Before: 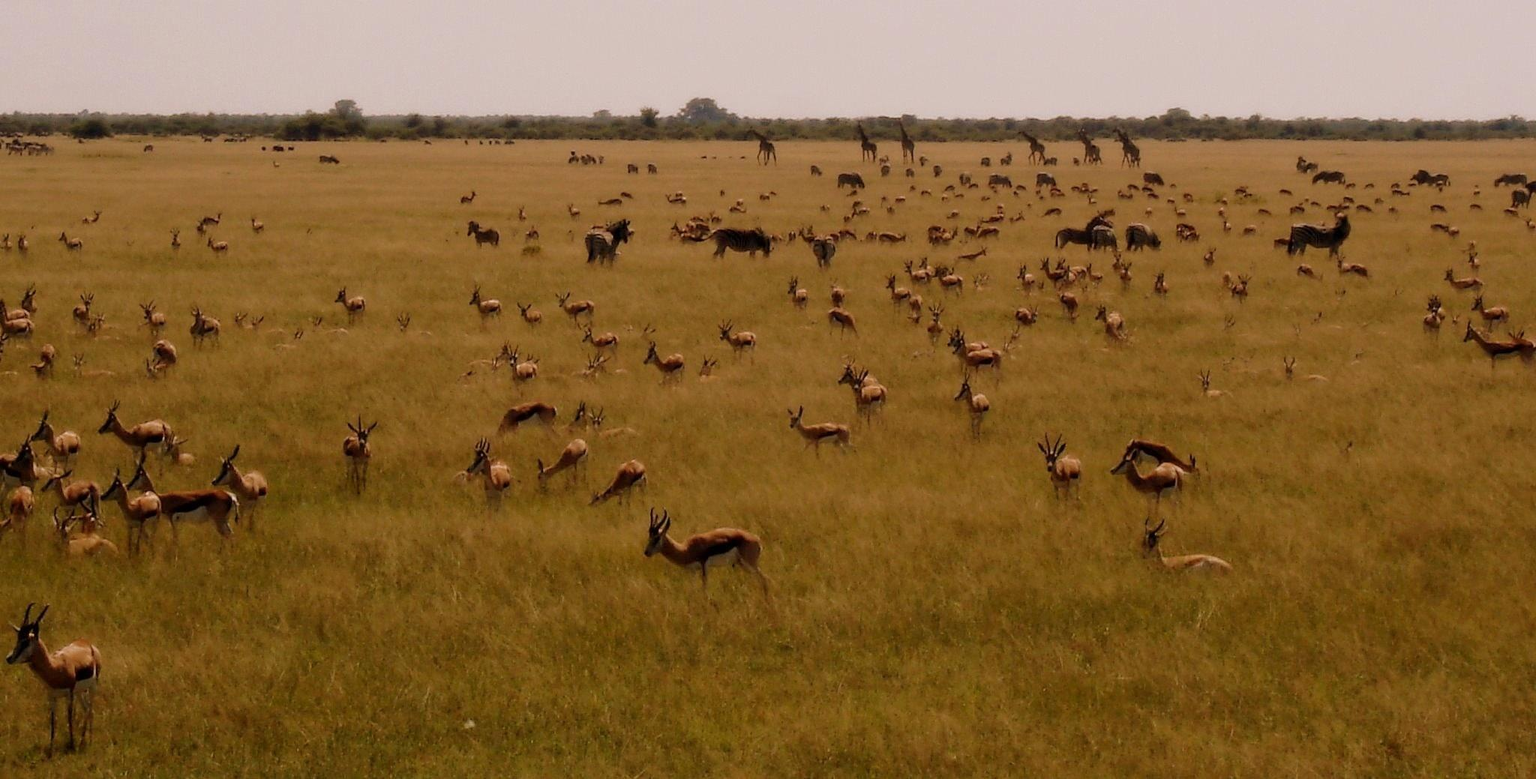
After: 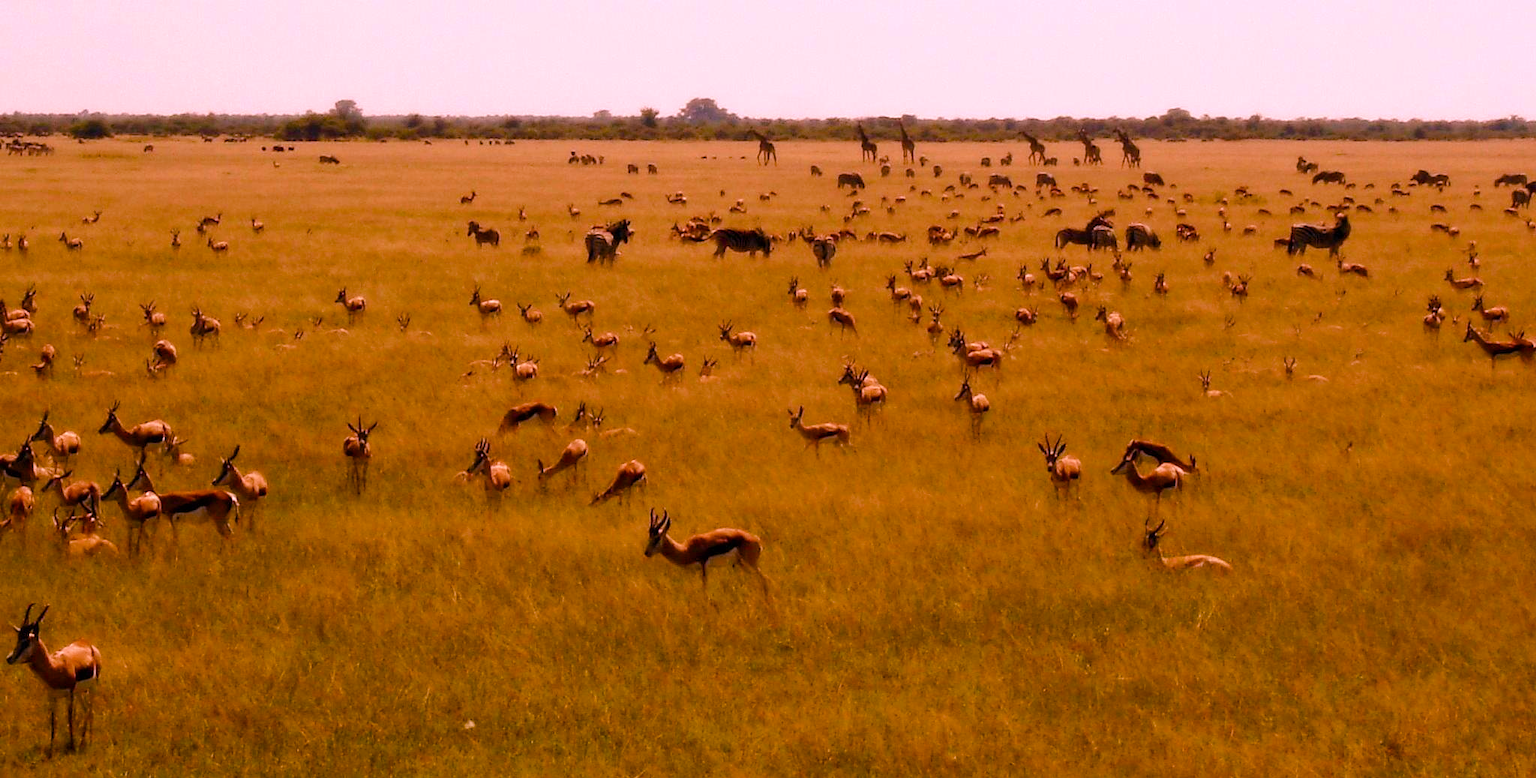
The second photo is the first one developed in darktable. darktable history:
crop: bottom 0.071%
white balance: red 1.188, blue 1.11
color balance rgb: perceptual saturation grading › global saturation 25%, perceptual saturation grading › highlights -50%, perceptual saturation grading › shadows 30%, perceptual brilliance grading › global brilliance 12%, global vibrance 20%
